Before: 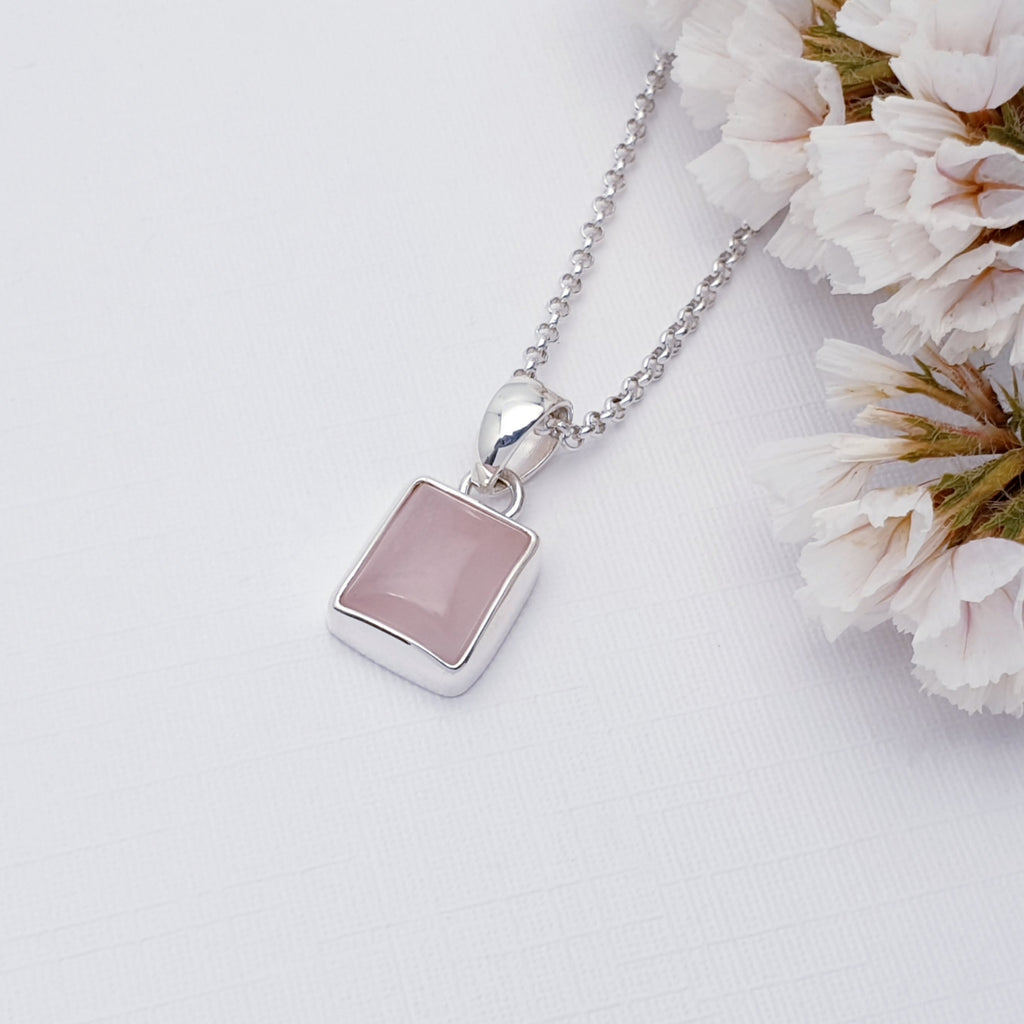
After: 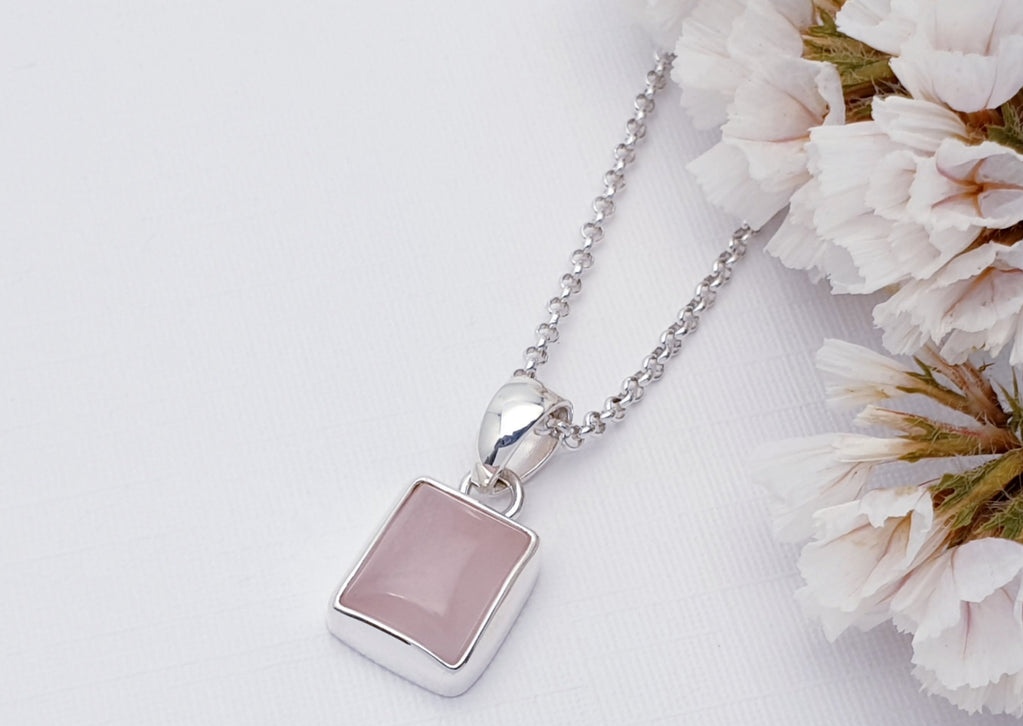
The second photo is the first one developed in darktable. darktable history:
crop: bottom 29.052%
